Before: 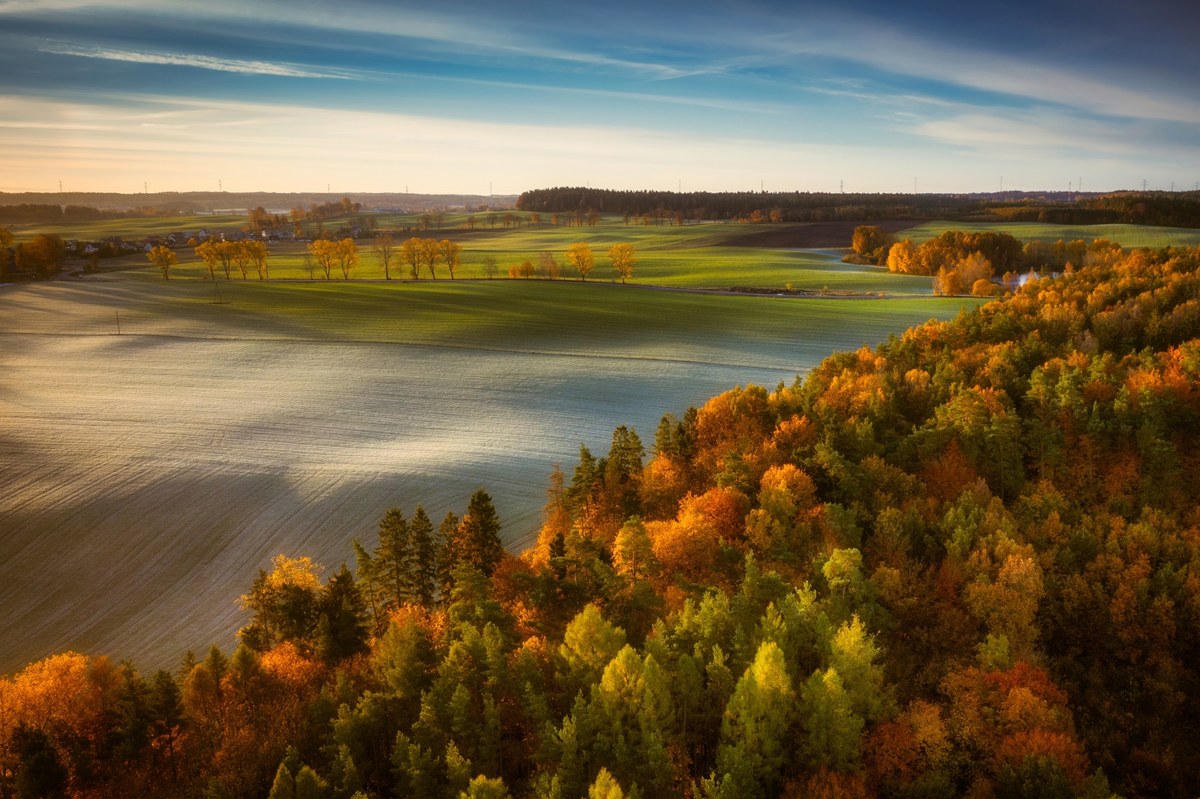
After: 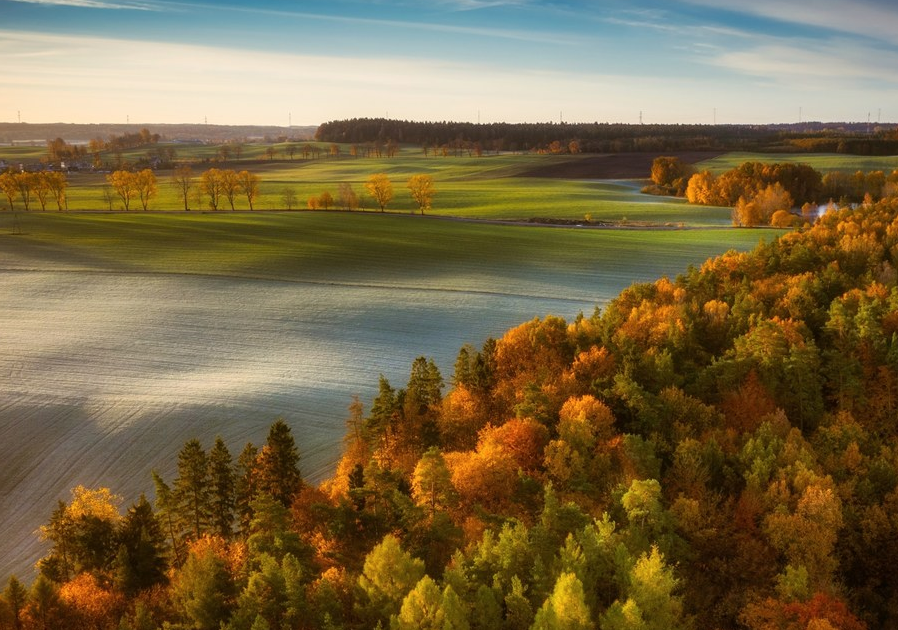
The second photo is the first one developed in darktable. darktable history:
white balance: red 1, blue 1
color correction: saturation 0.98
crop: left 16.768%, top 8.653%, right 8.362%, bottom 12.485%
